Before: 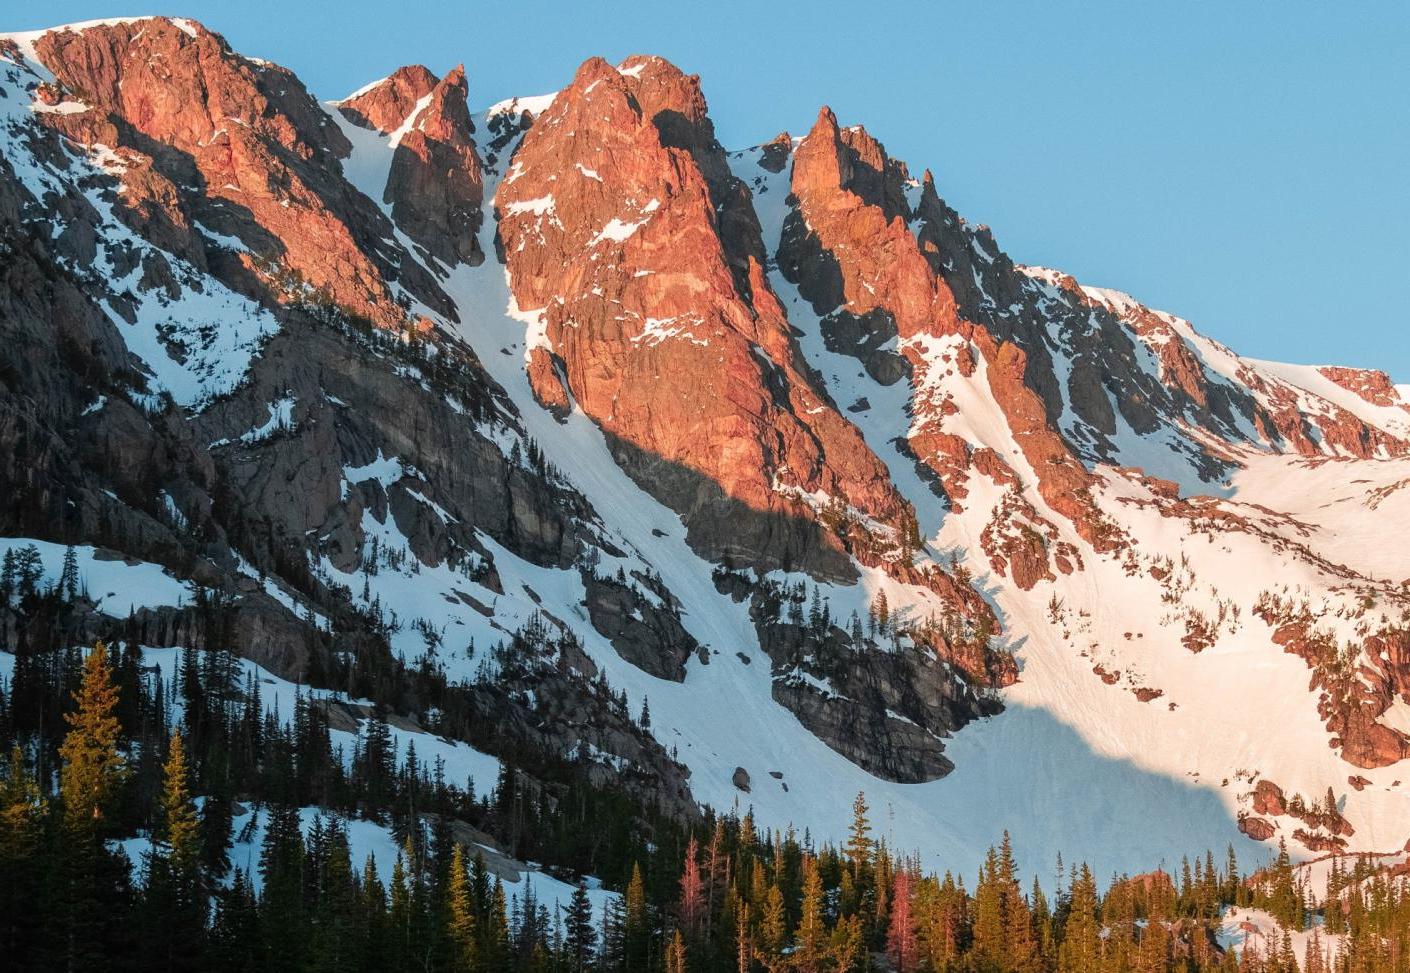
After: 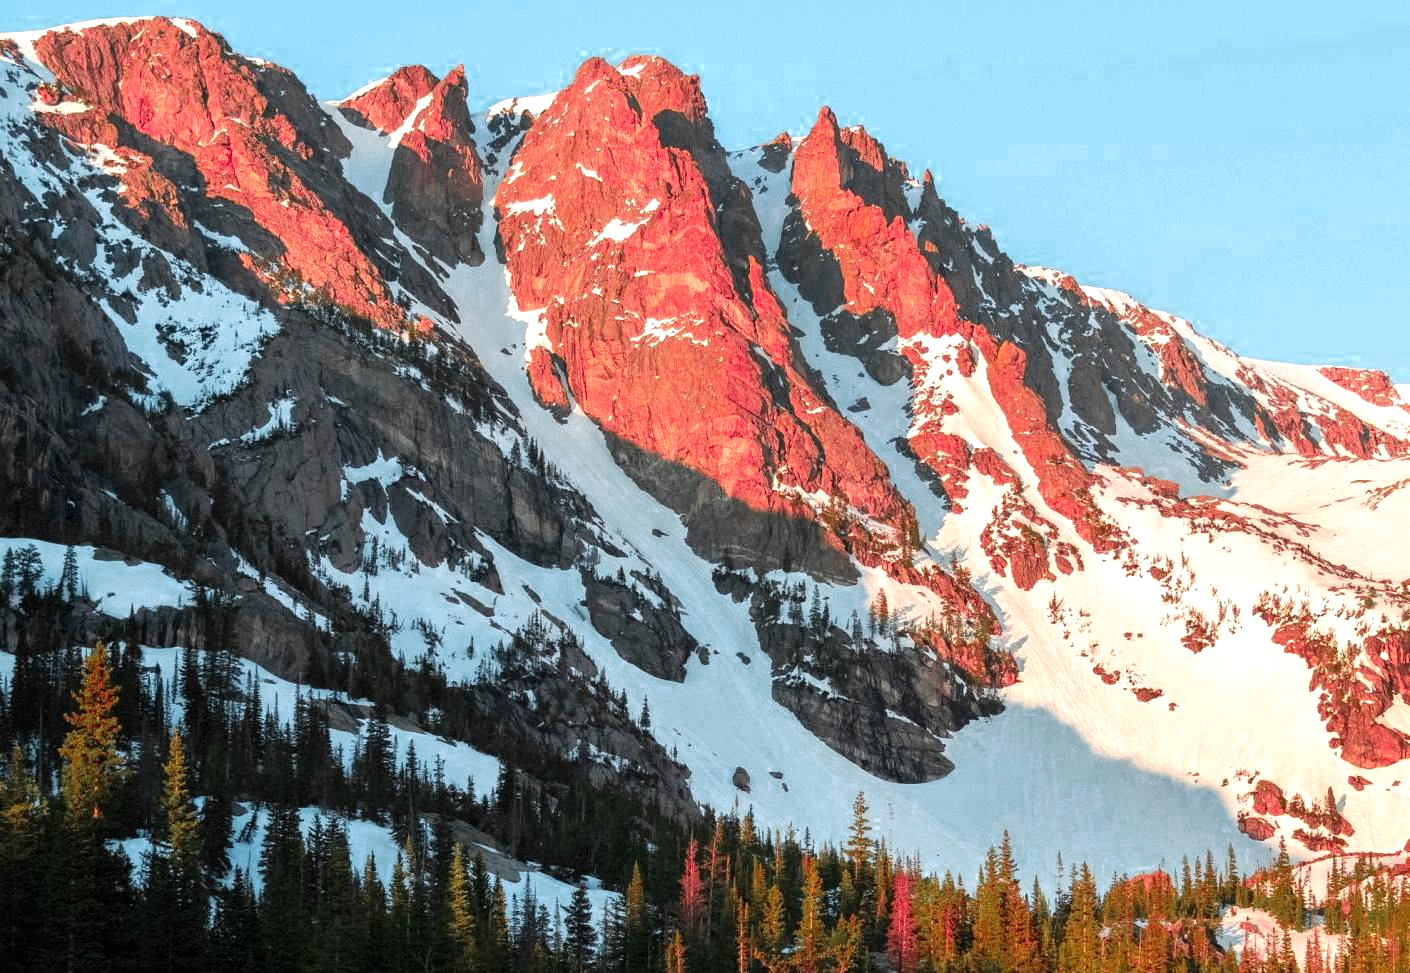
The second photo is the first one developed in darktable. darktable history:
exposure: black level correction 0.001, exposure 0.5 EV, compensate exposure bias true, compensate highlight preservation false
color zones: curves: ch0 [(0, 0.466) (0.128, 0.466) (0.25, 0.5) (0.375, 0.456) (0.5, 0.5) (0.625, 0.5) (0.737, 0.652) (0.875, 0.5)]; ch1 [(0, 0.603) (0.125, 0.618) (0.261, 0.348) (0.372, 0.353) (0.497, 0.363) (0.611, 0.45) (0.731, 0.427) (0.875, 0.518) (0.998, 0.652)]; ch2 [(0, 0.559) (0.125, 0.451) (0.253, 0.564) (0.37, 0.578) (0.5, 0.466) (0.625, 0.471) (0.731, 0.471) (0.88, 0.485)]
